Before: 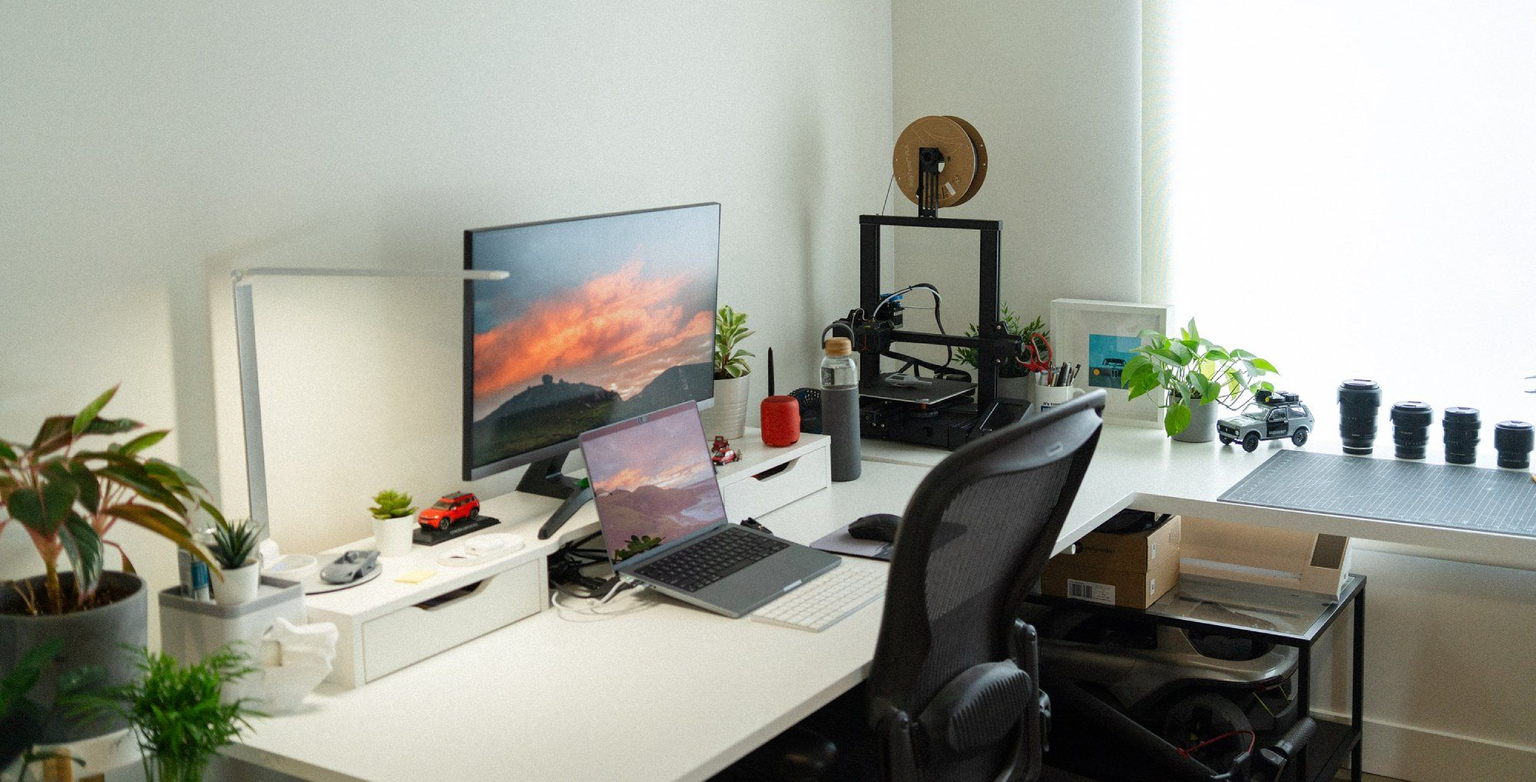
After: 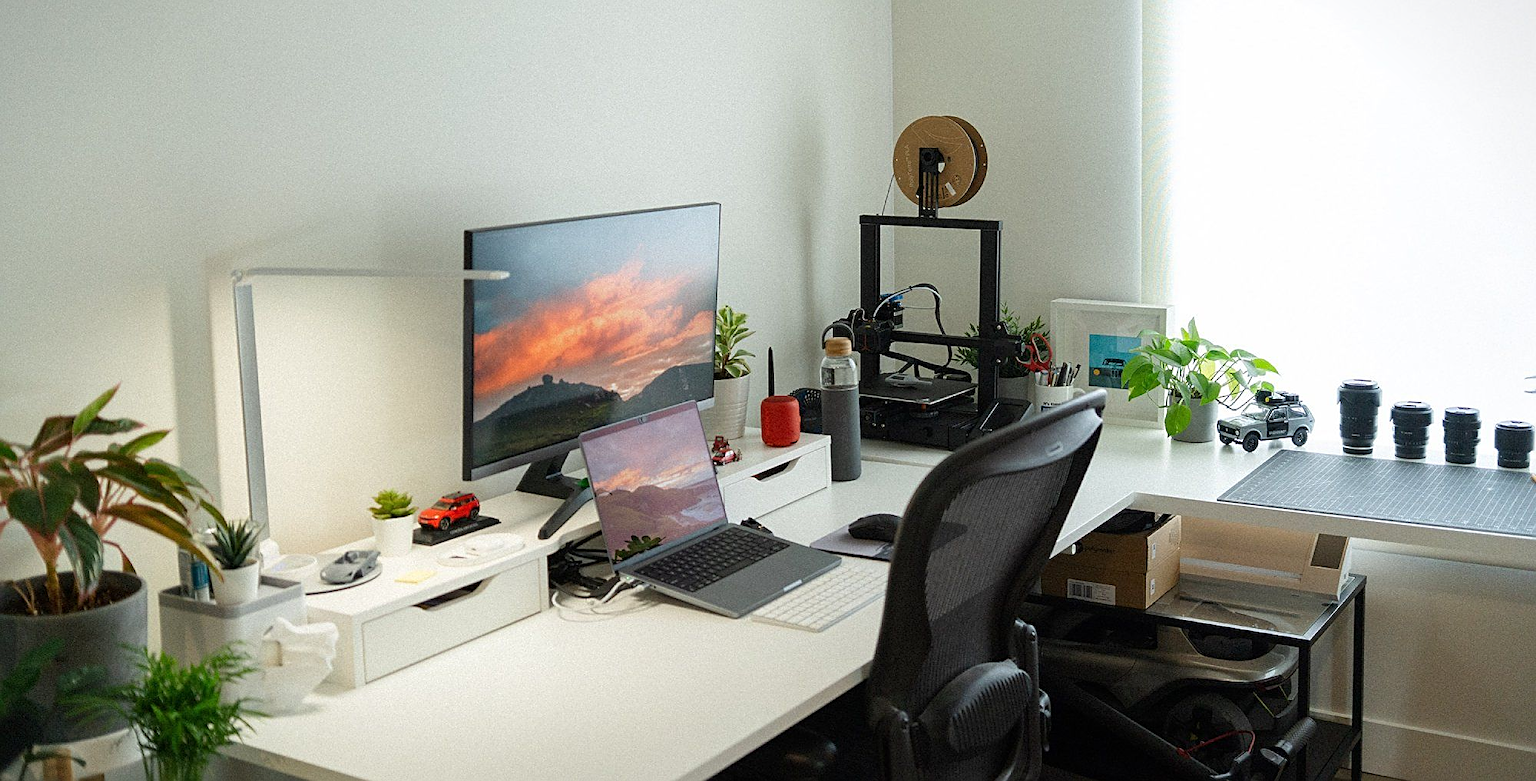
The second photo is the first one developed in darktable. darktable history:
vignetting: fall-off start 100.97%, brightness -0.286, width/height ratio 1.32
sharpen: on, module defaults
